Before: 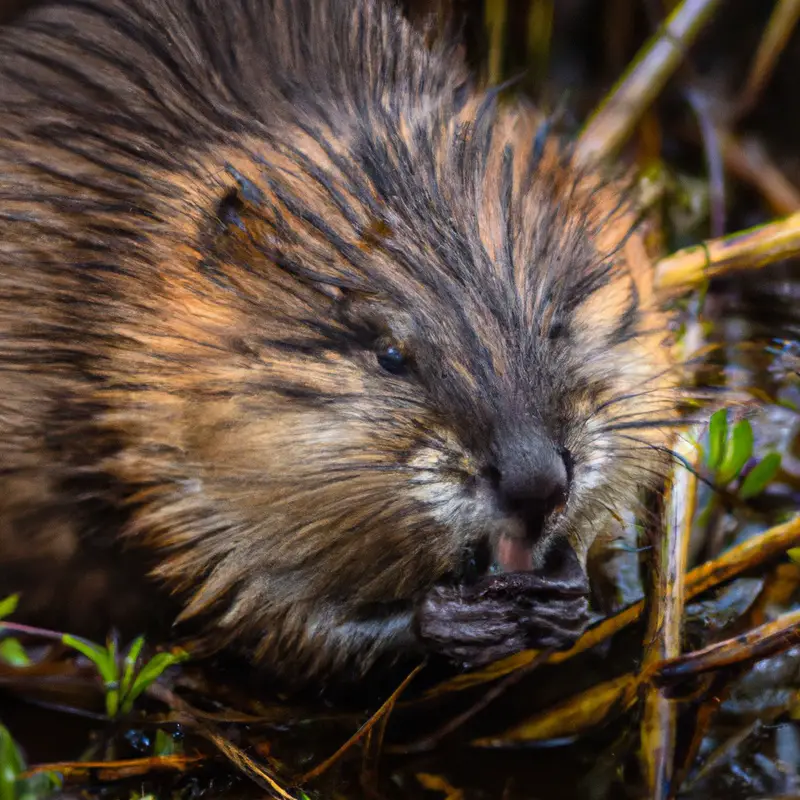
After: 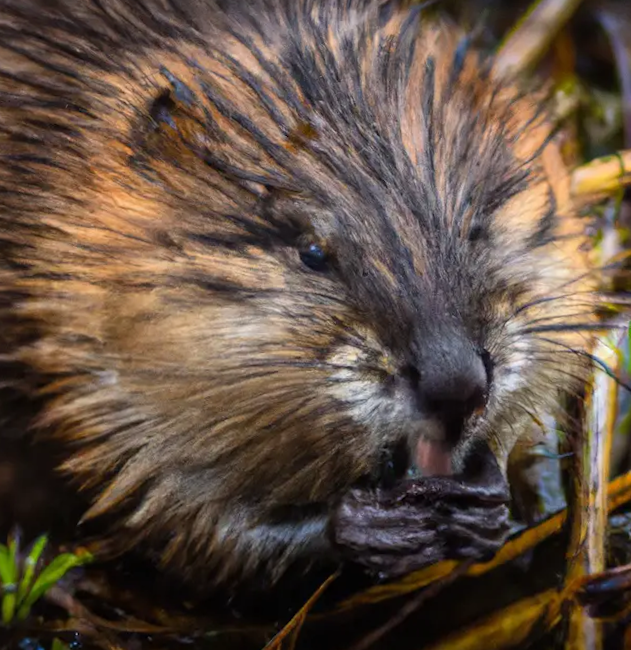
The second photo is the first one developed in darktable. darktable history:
crop and rotate: angle -3.27°, left 5.211%, top 5.211%, right 4.607%, bottom 4.607%
rotate and perspective: rotation -1.68°, lens shift (vertical) -0.146, crop left 0.049, crop right 0.912, crop top 0.032, crop bottom 0.96
